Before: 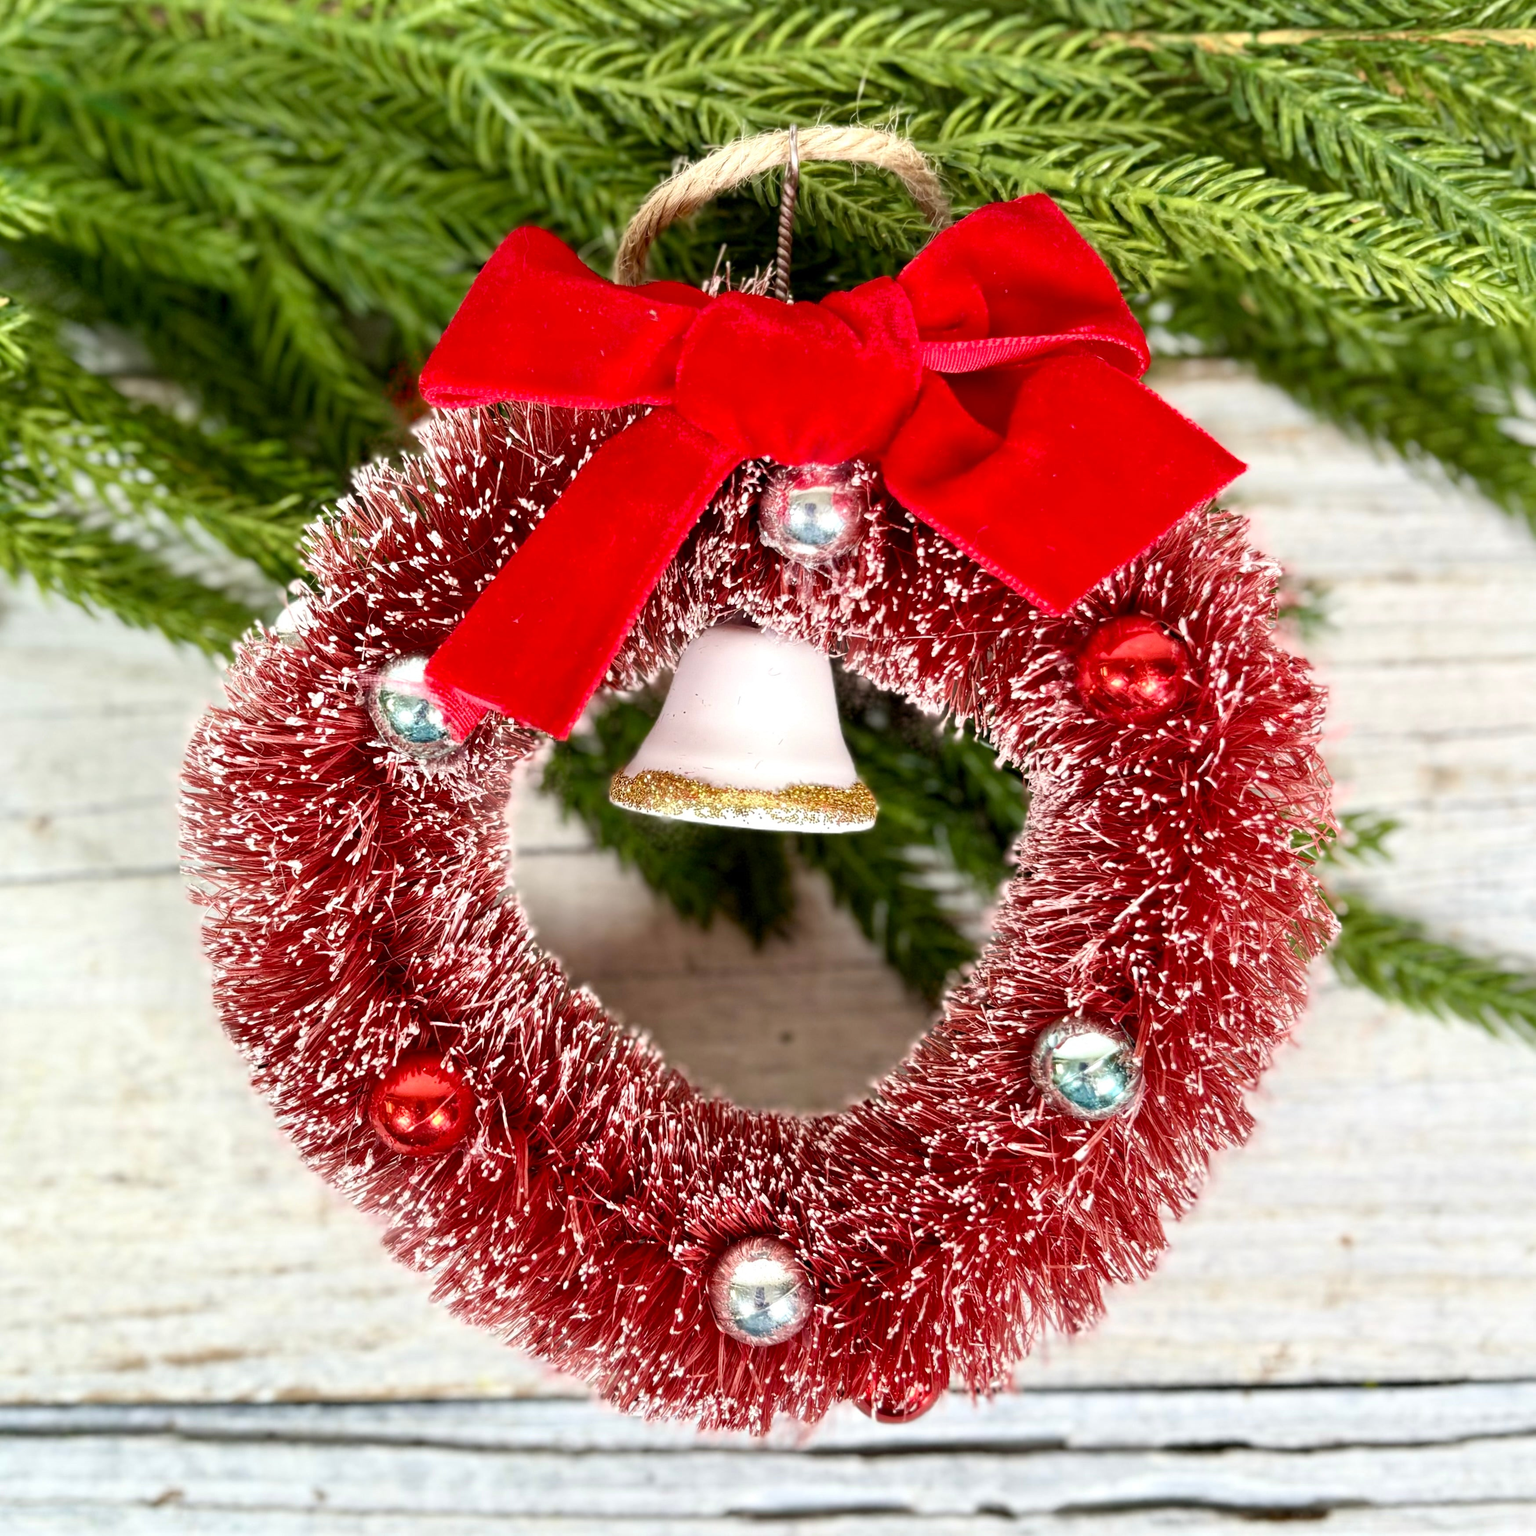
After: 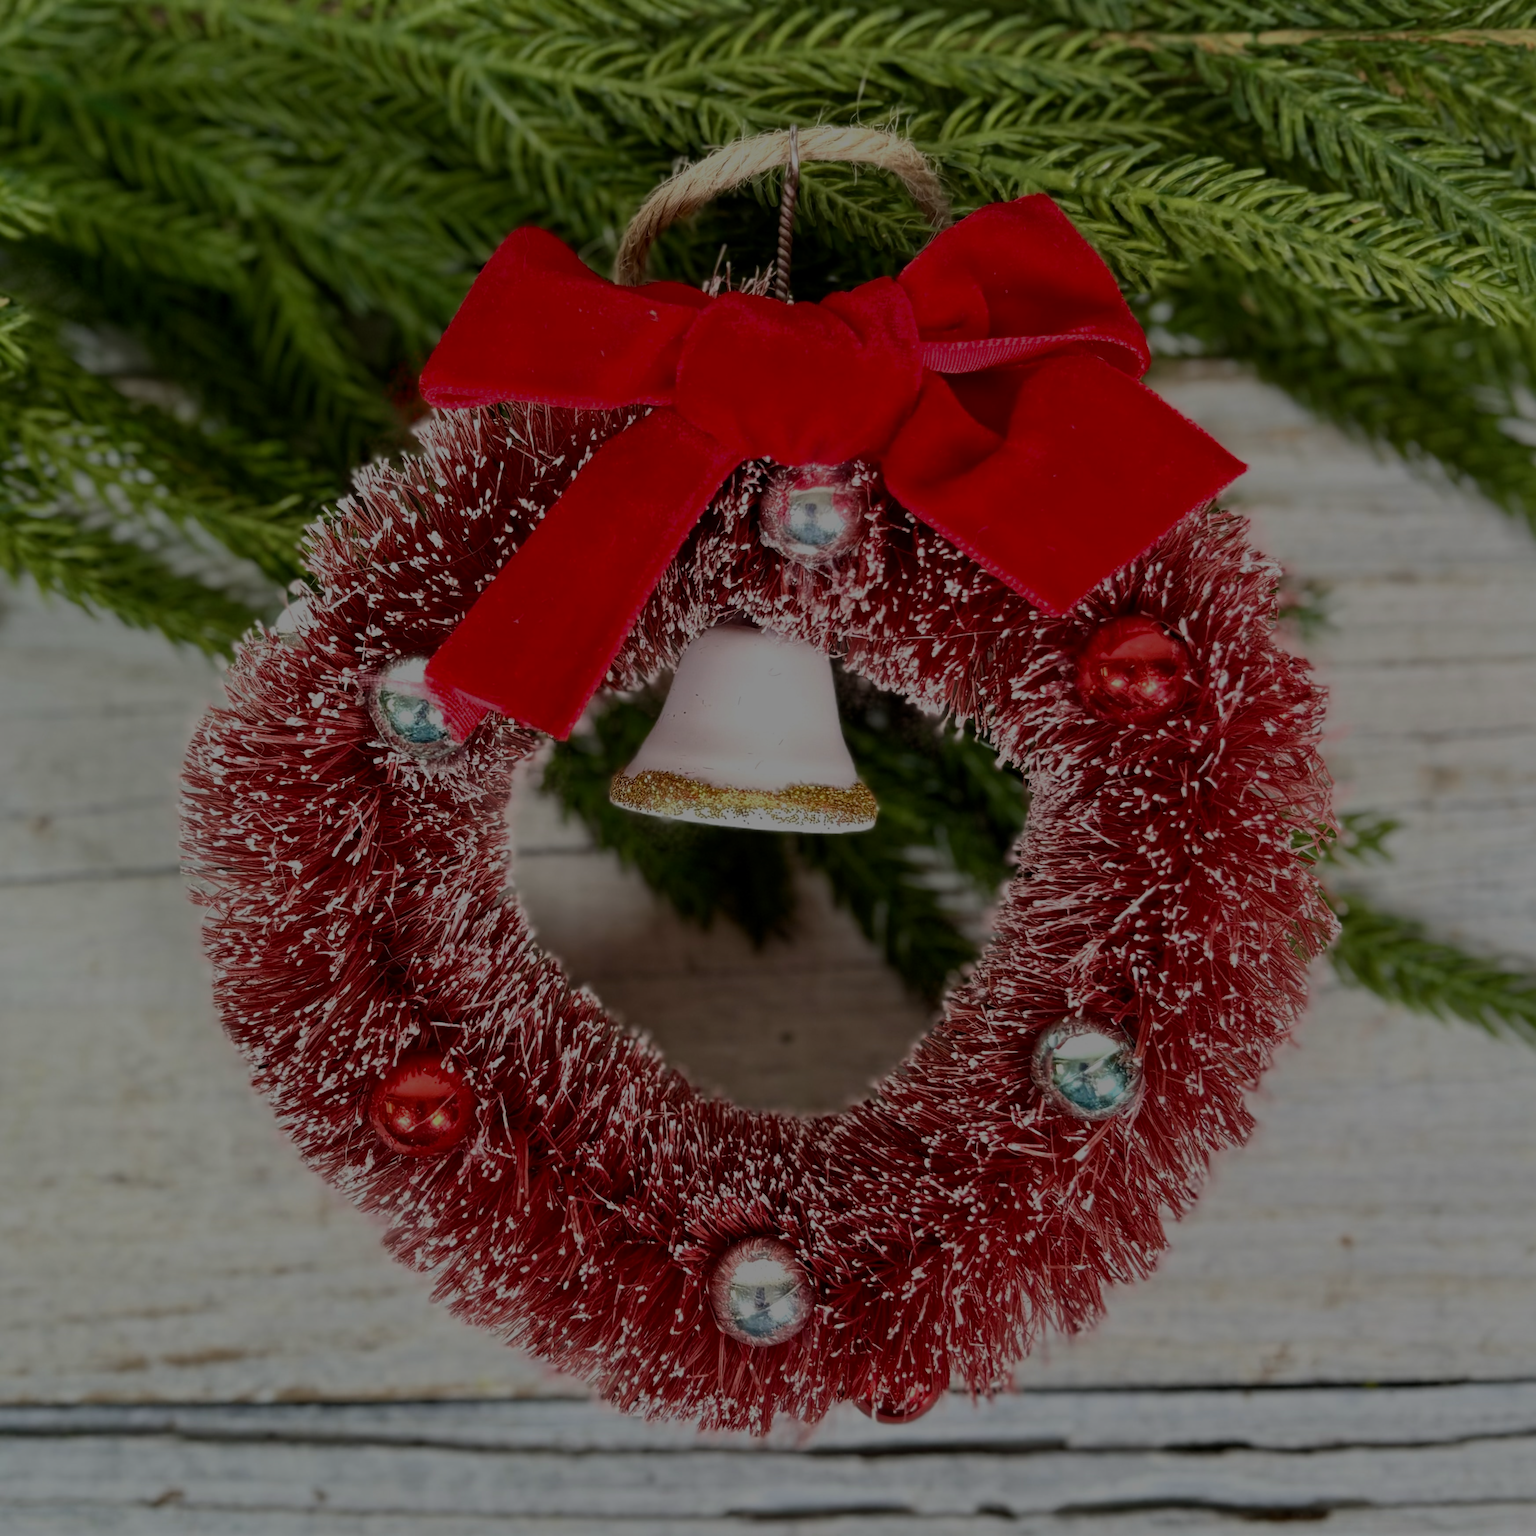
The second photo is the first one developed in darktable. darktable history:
exposure: exposure -1.934 EV, compensate exposure bias true, compensate highlight preservation false
